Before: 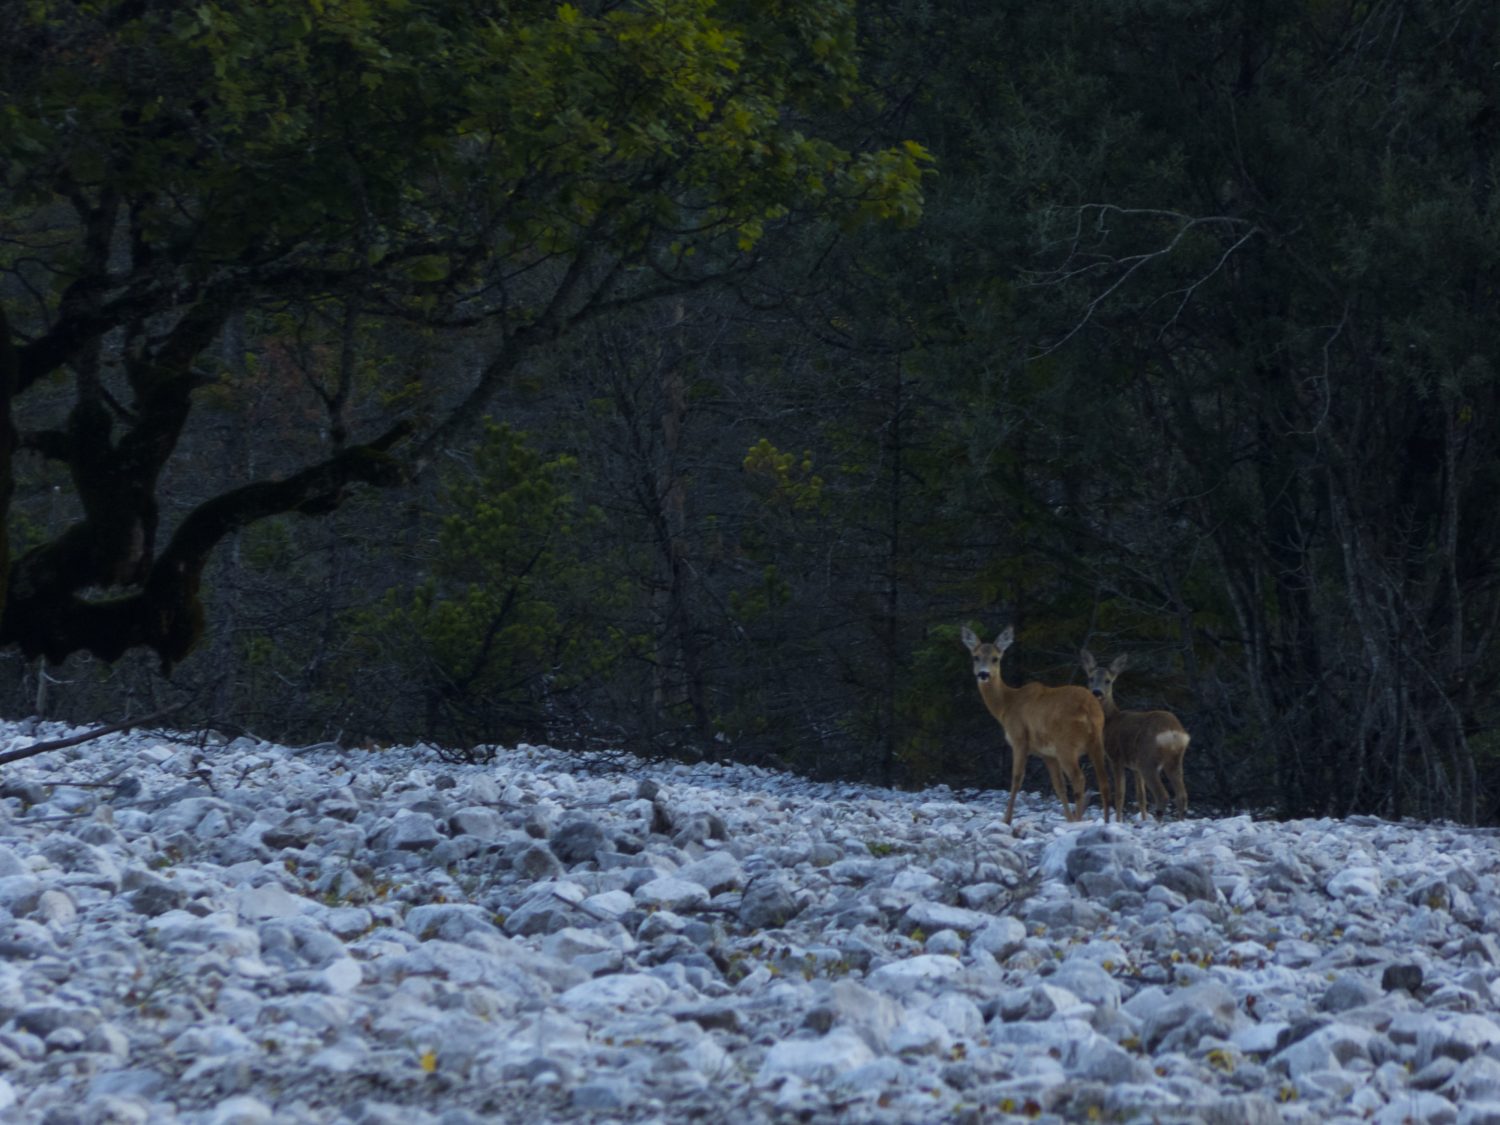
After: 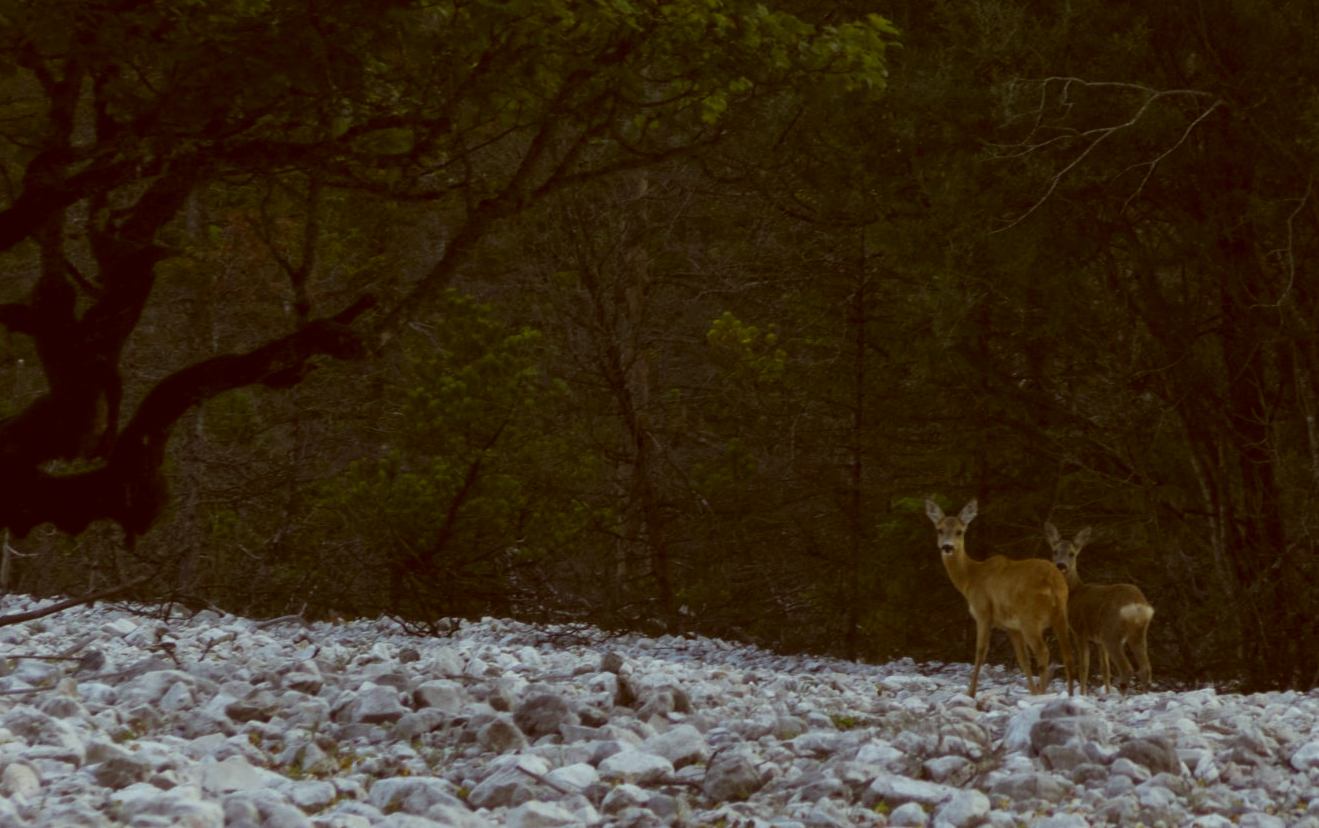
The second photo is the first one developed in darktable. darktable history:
bloom: on, module defaults
color correction: highlights a* -5.3, highlights b* 9.8, shadows a* 9.8, shadows b* 24.26
crop and rotate: left 2.425%, top 11.305%, right 9.6%, bottom 15.08%
